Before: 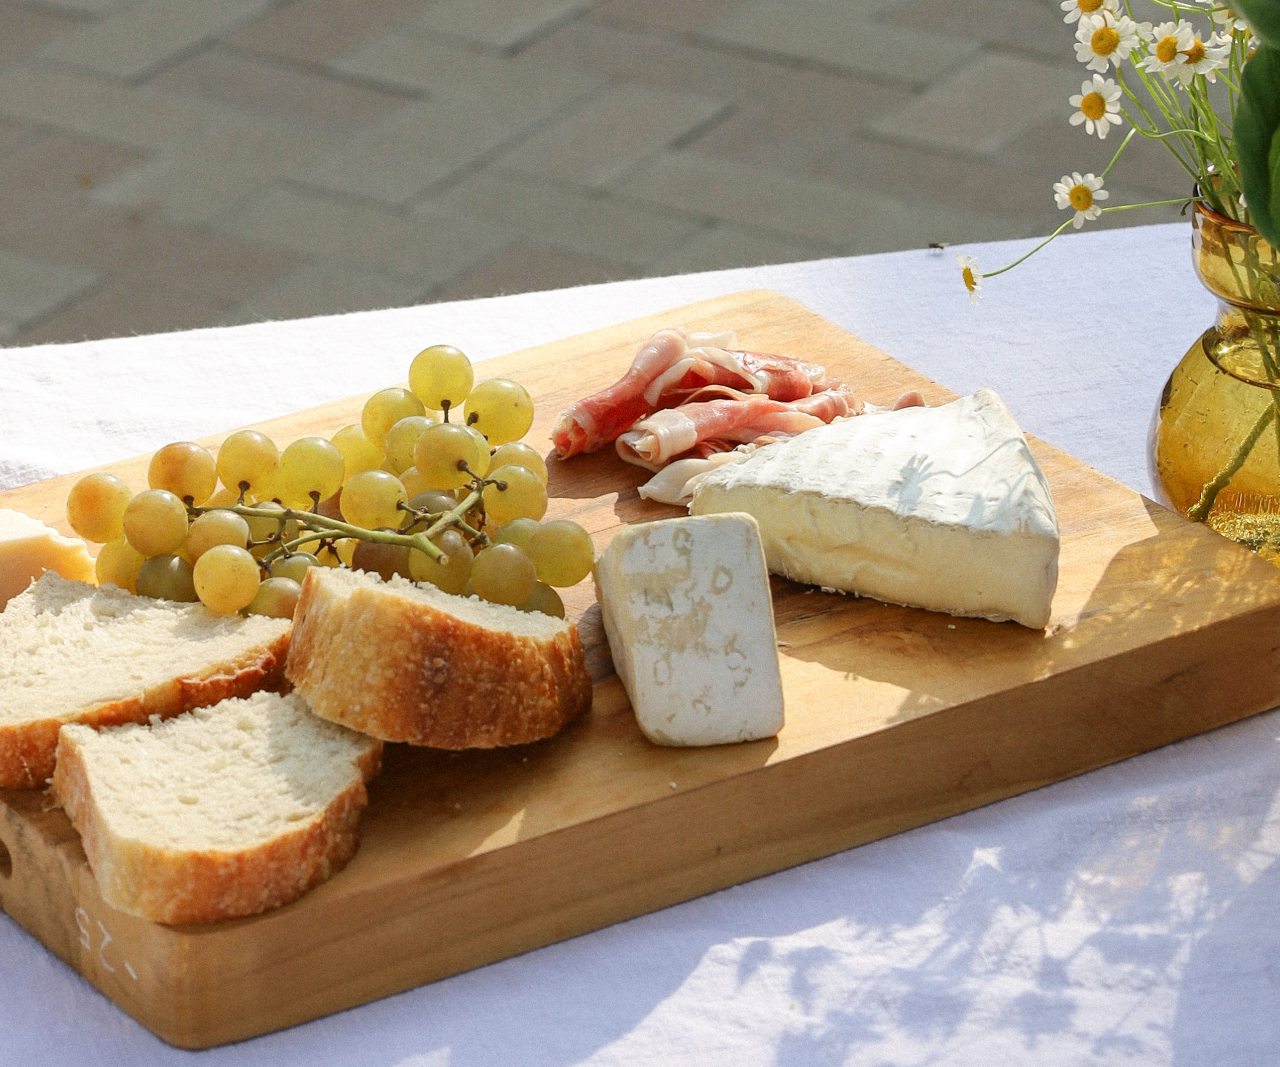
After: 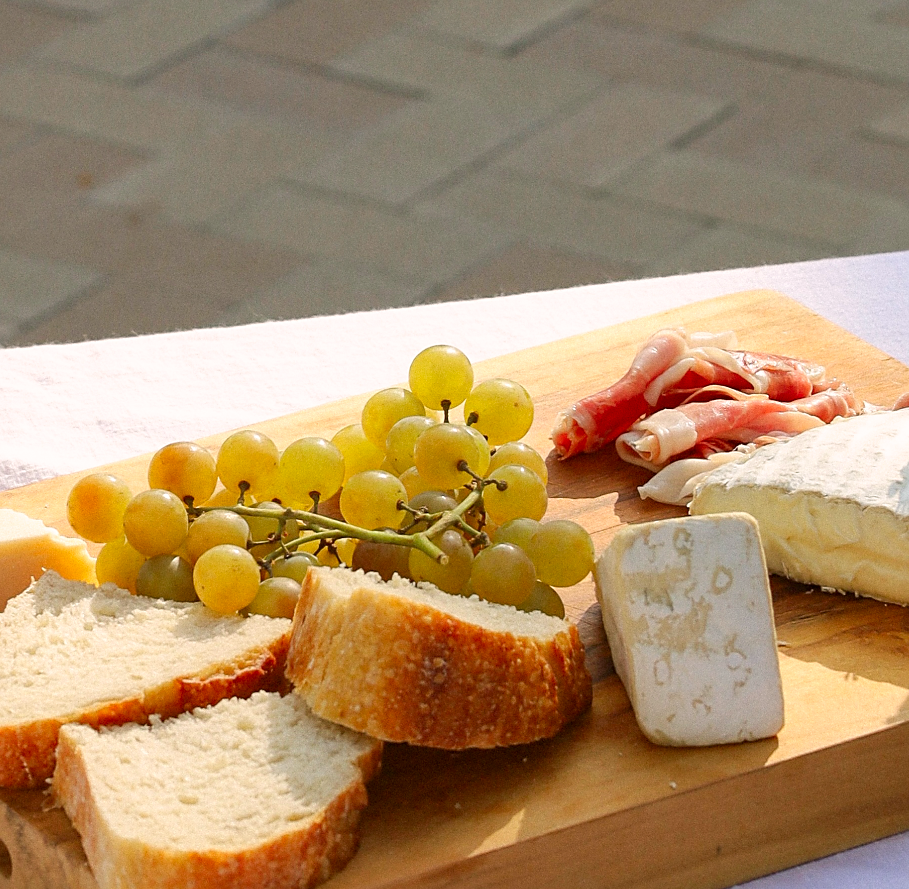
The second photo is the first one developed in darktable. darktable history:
sharpen: radius 1.832, amount 0.392, threshold 1.259
color correction: highlights a* 3.23, highlights b* 2.09, saturation 1.22
crop: right 28.959%, bottom 16.62%
